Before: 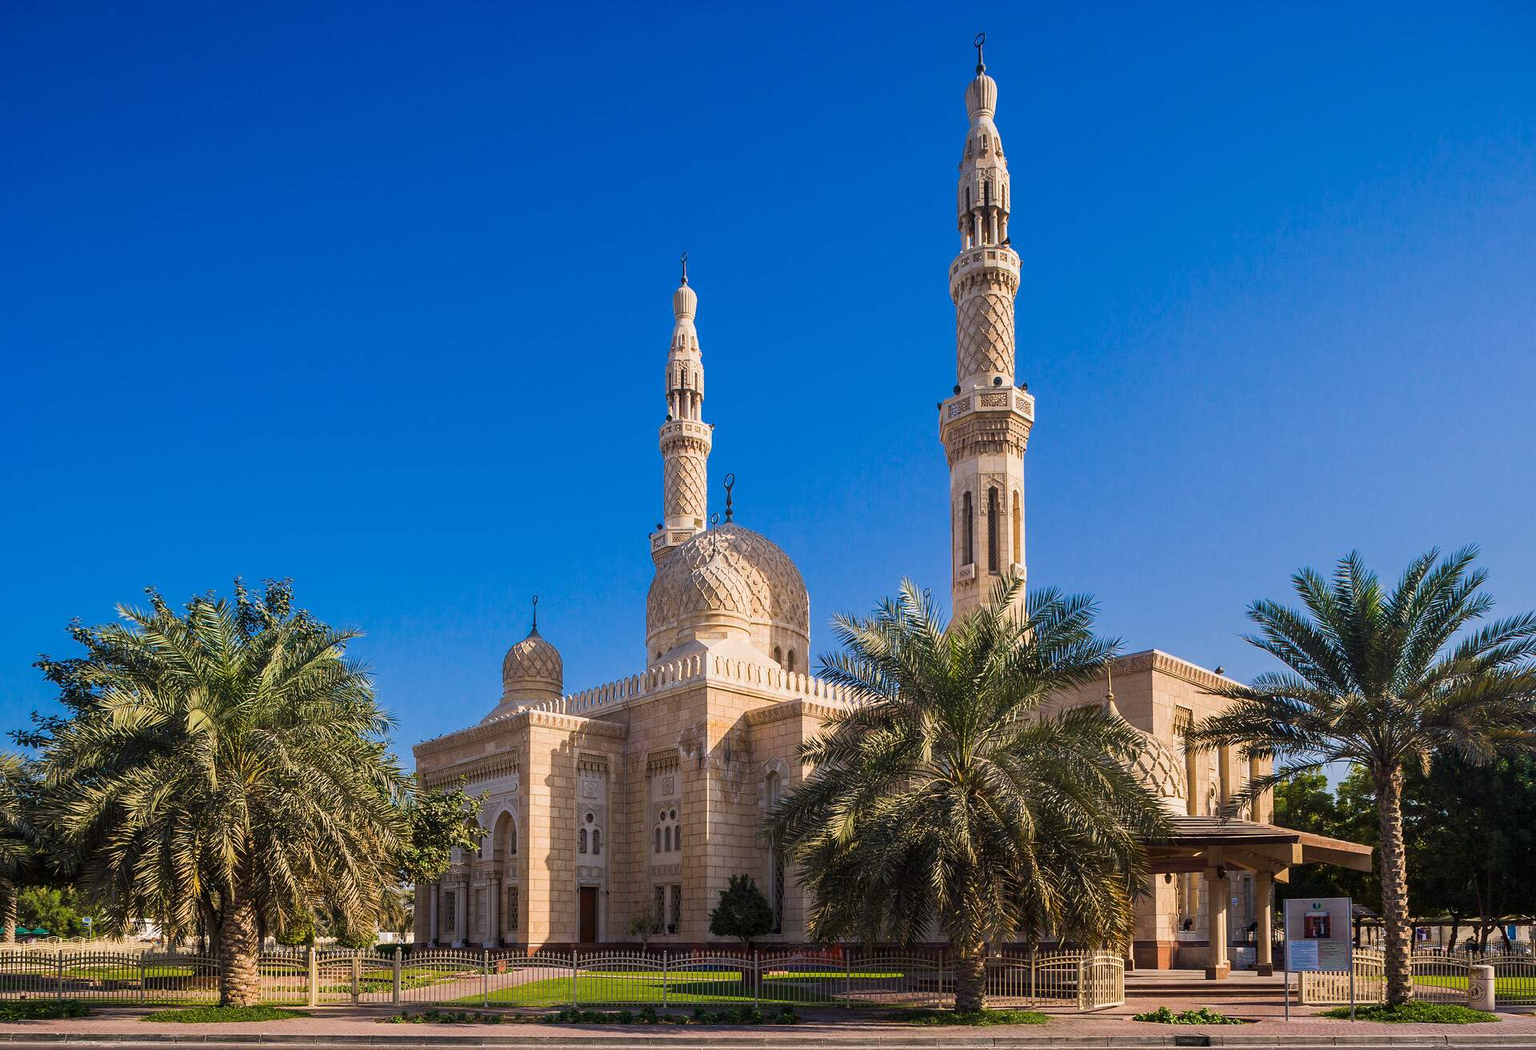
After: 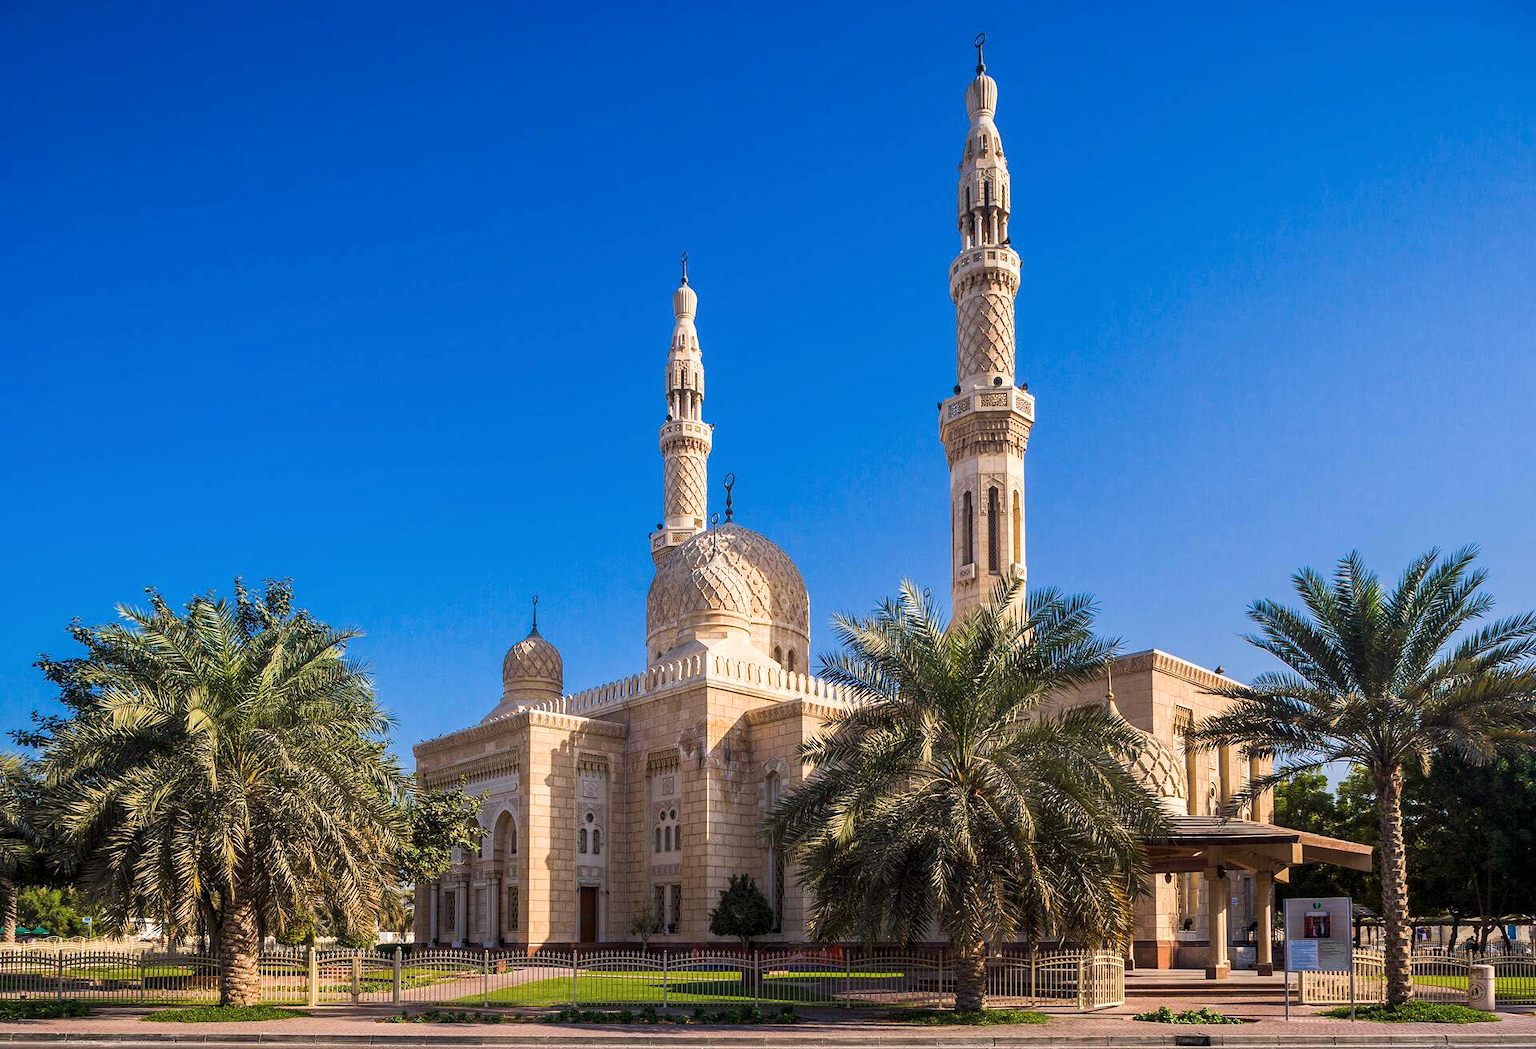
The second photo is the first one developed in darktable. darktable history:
local contrast: highlights 100%, shadows 100%, detail 120%, midtone range 0.2
exposure: exposure 0.2 EV, compensate highlight preservation false
